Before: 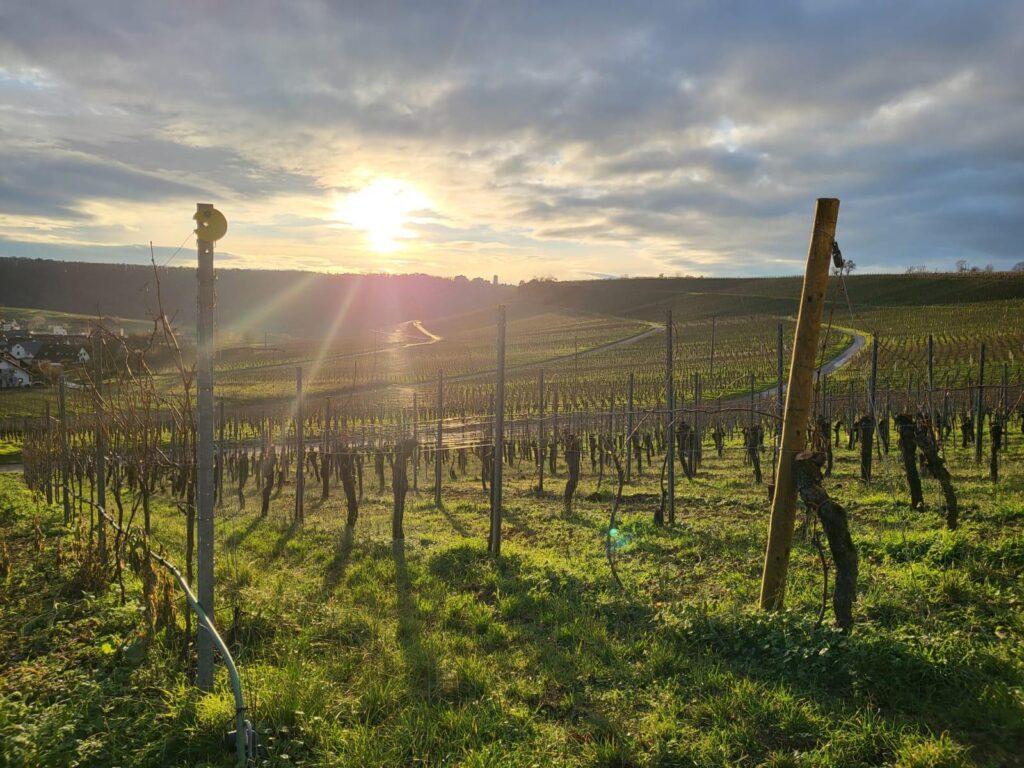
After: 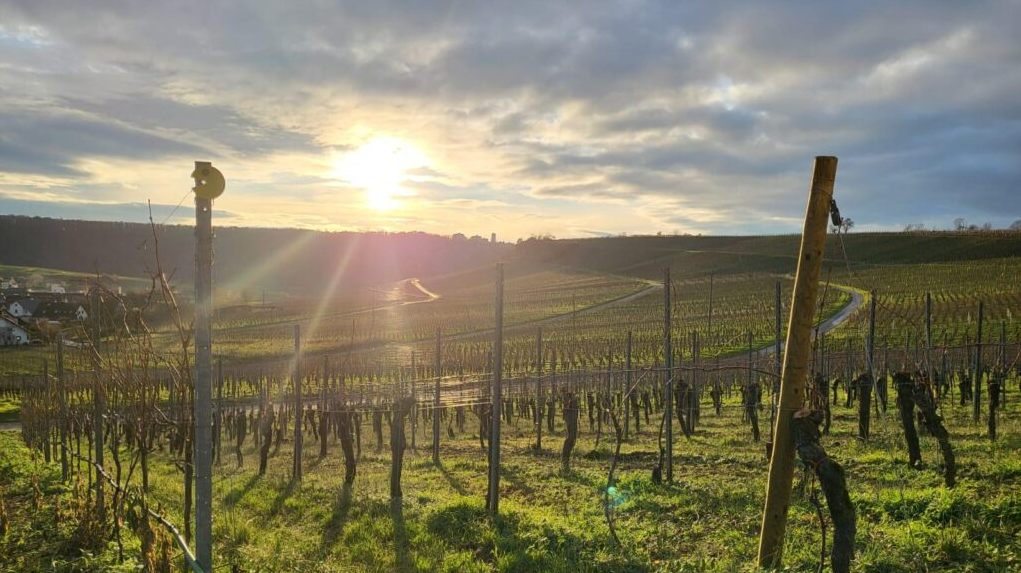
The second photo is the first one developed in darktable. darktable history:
crop: left 0.246%, top 5.499%, bottom 19.879%
